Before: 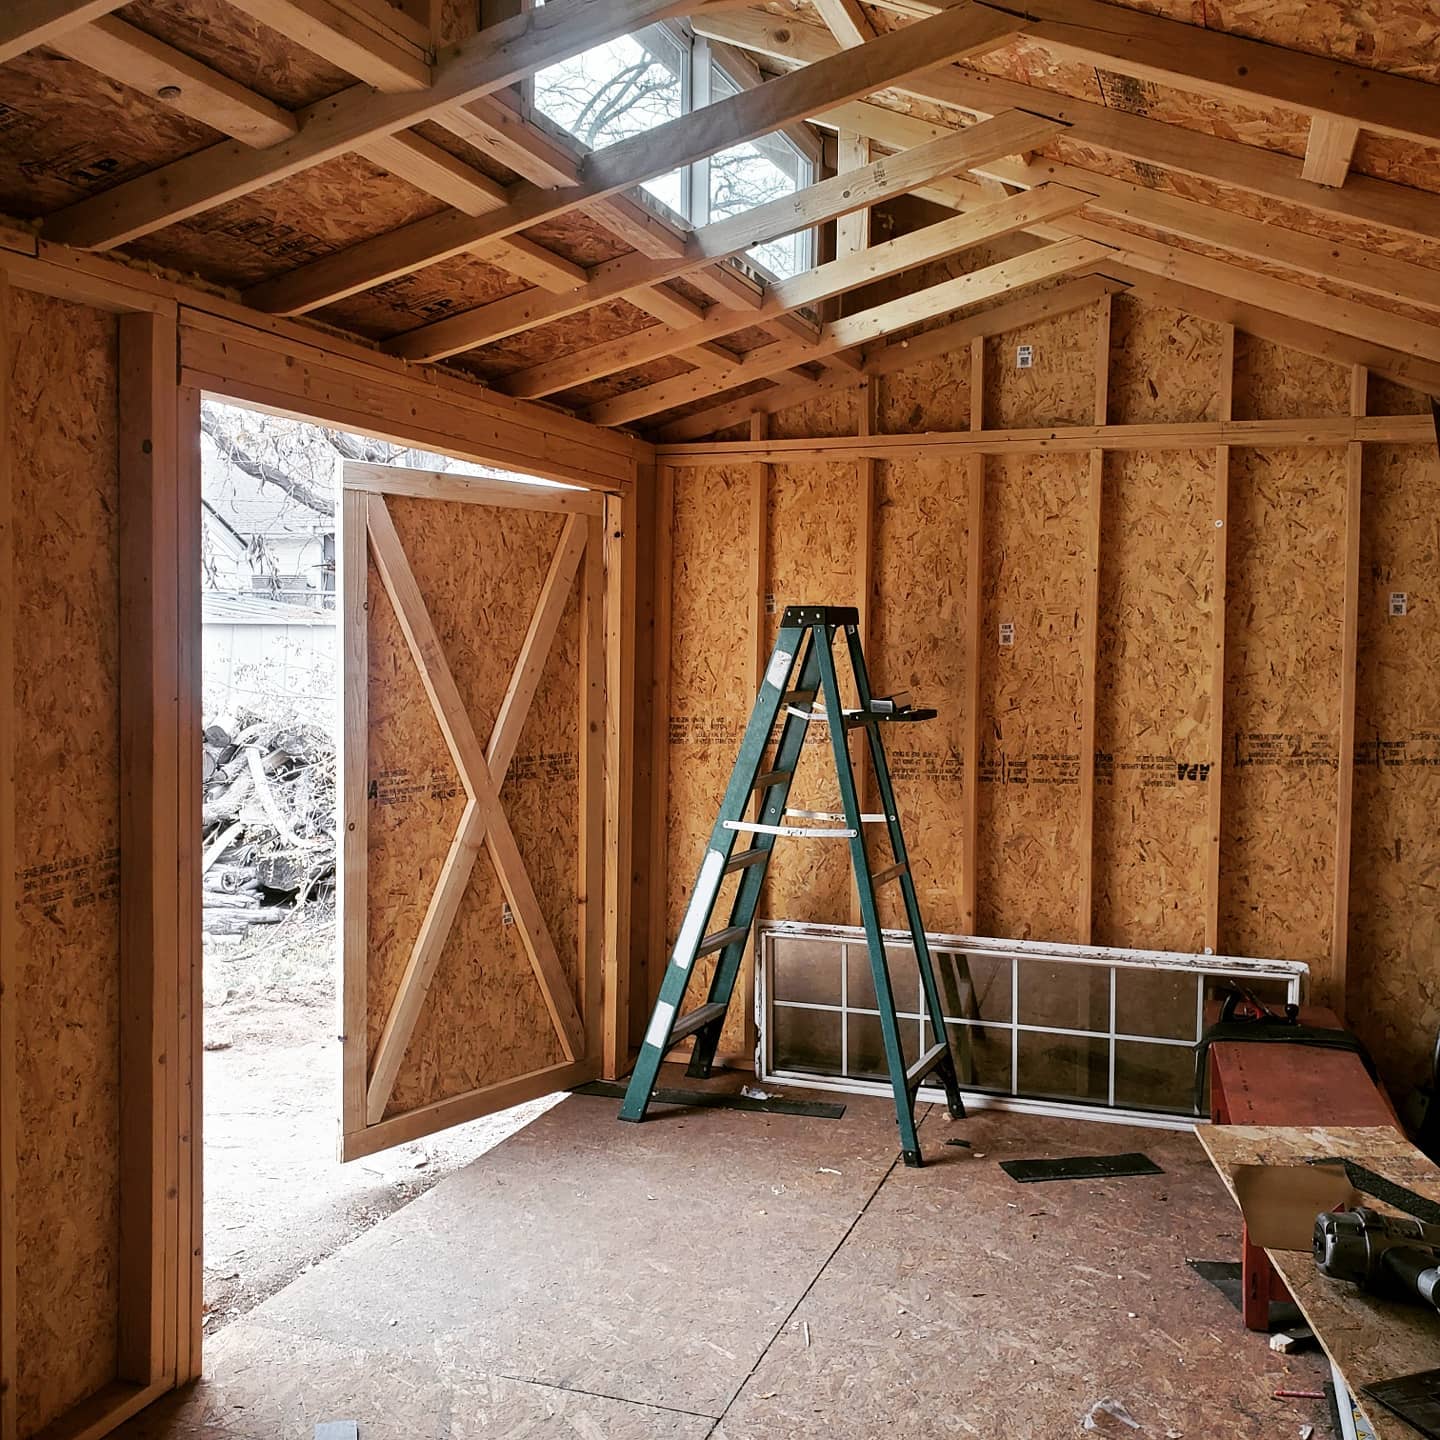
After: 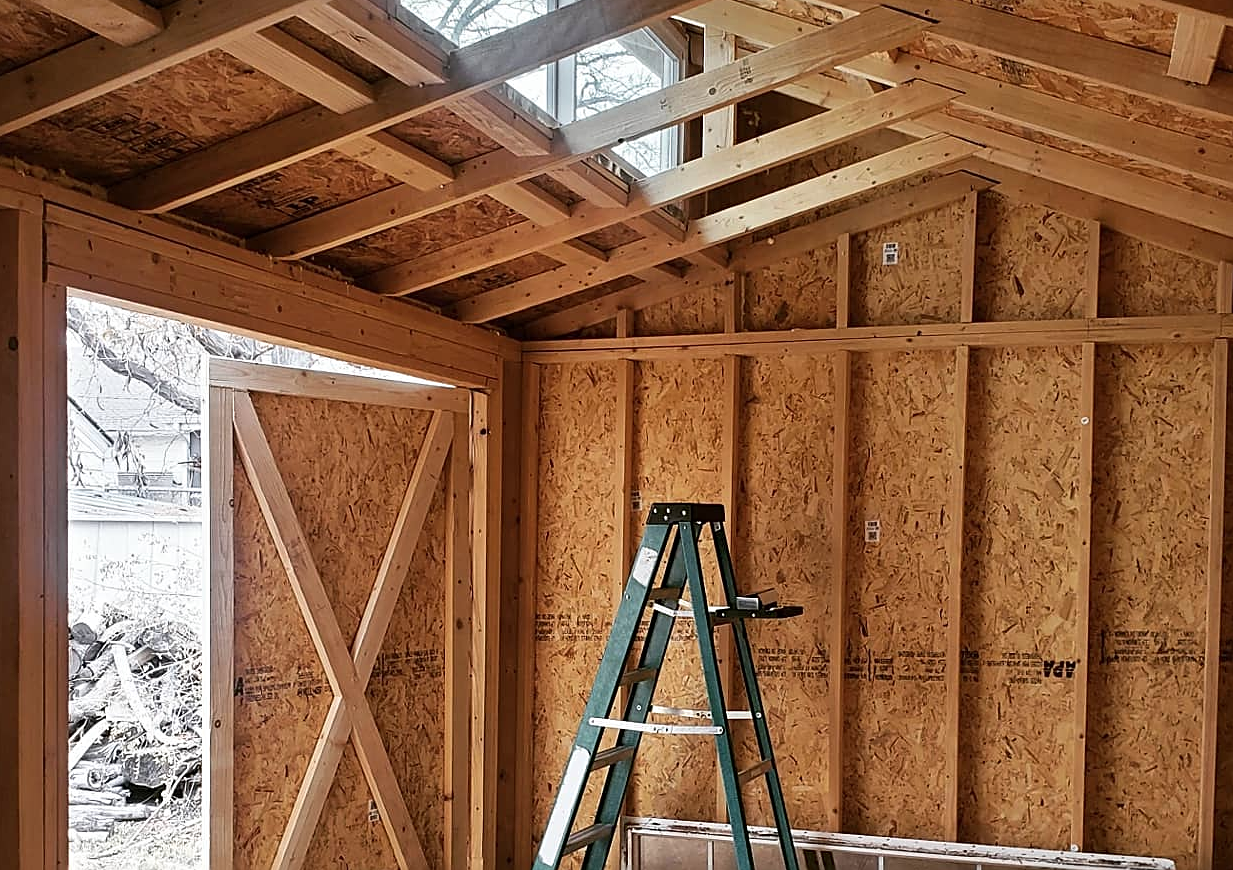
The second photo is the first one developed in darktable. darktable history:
sharpen: on, module defaults
contrast brightness saturation: saturation -0.05
crop and rotate: left 9.345%, top 7.22%, right 4.982%, bottom 32.331%
